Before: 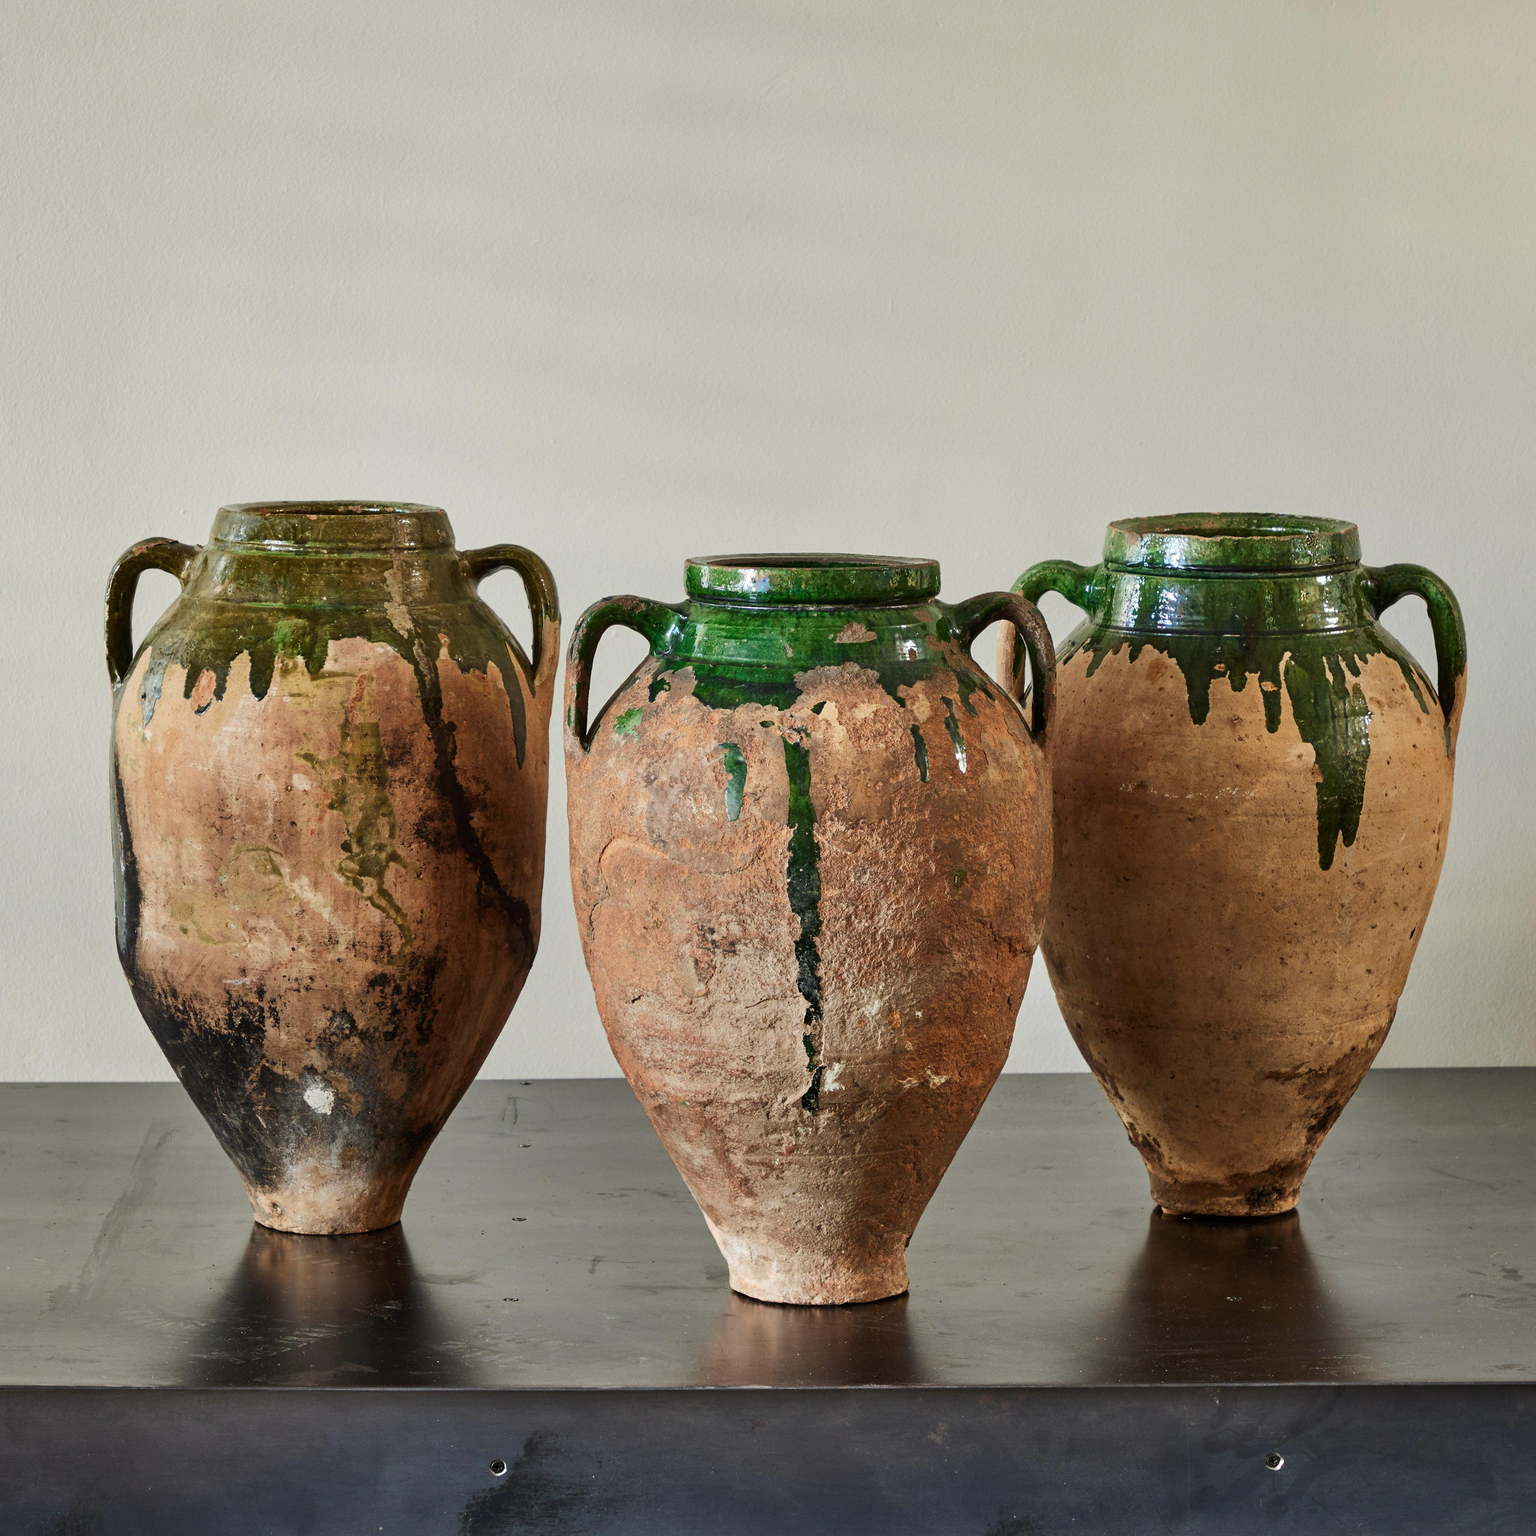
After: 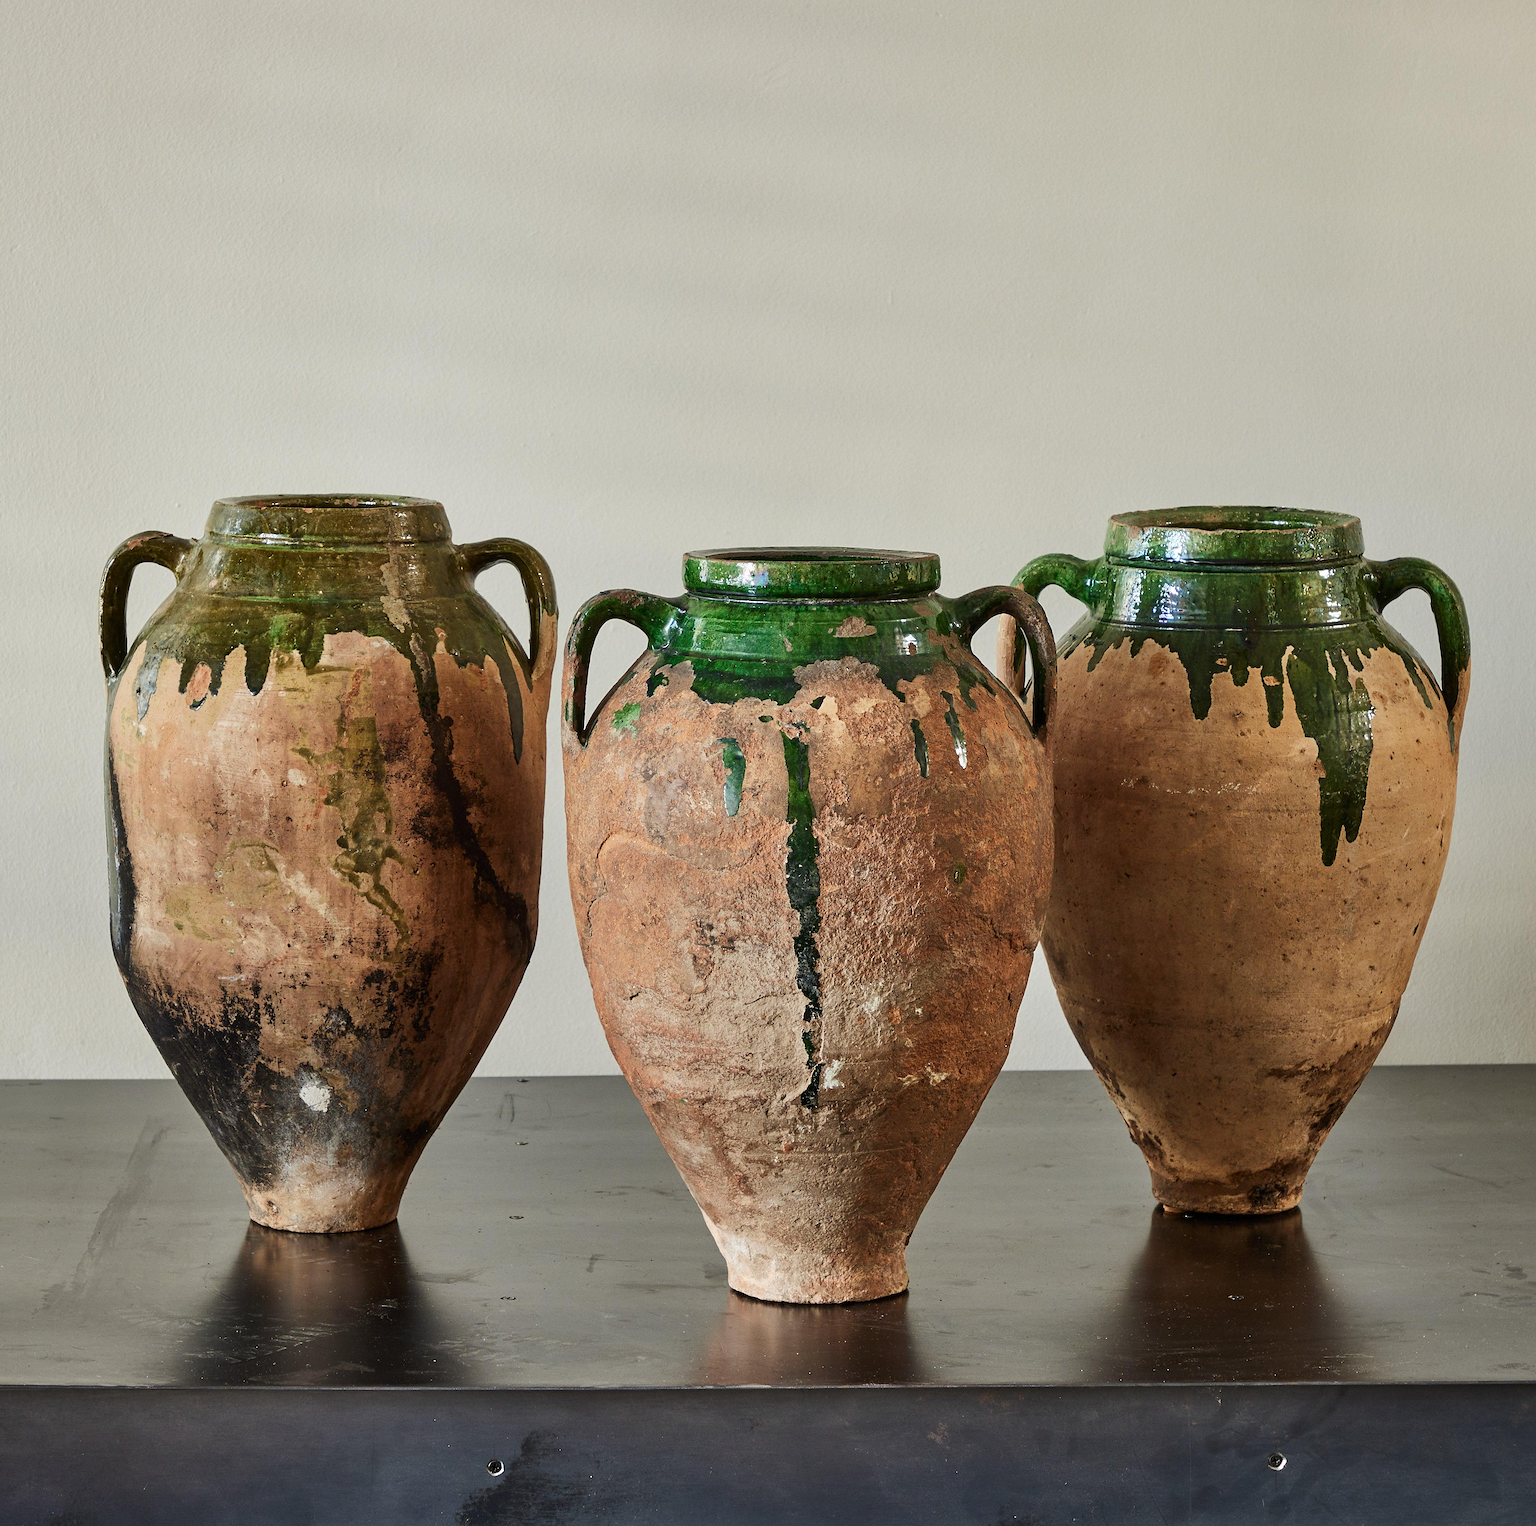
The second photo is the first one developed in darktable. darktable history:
sharpen: on, module defaults
crop: left 0.429%, top 0.691%, right 0.231%, bottom 0.604%
